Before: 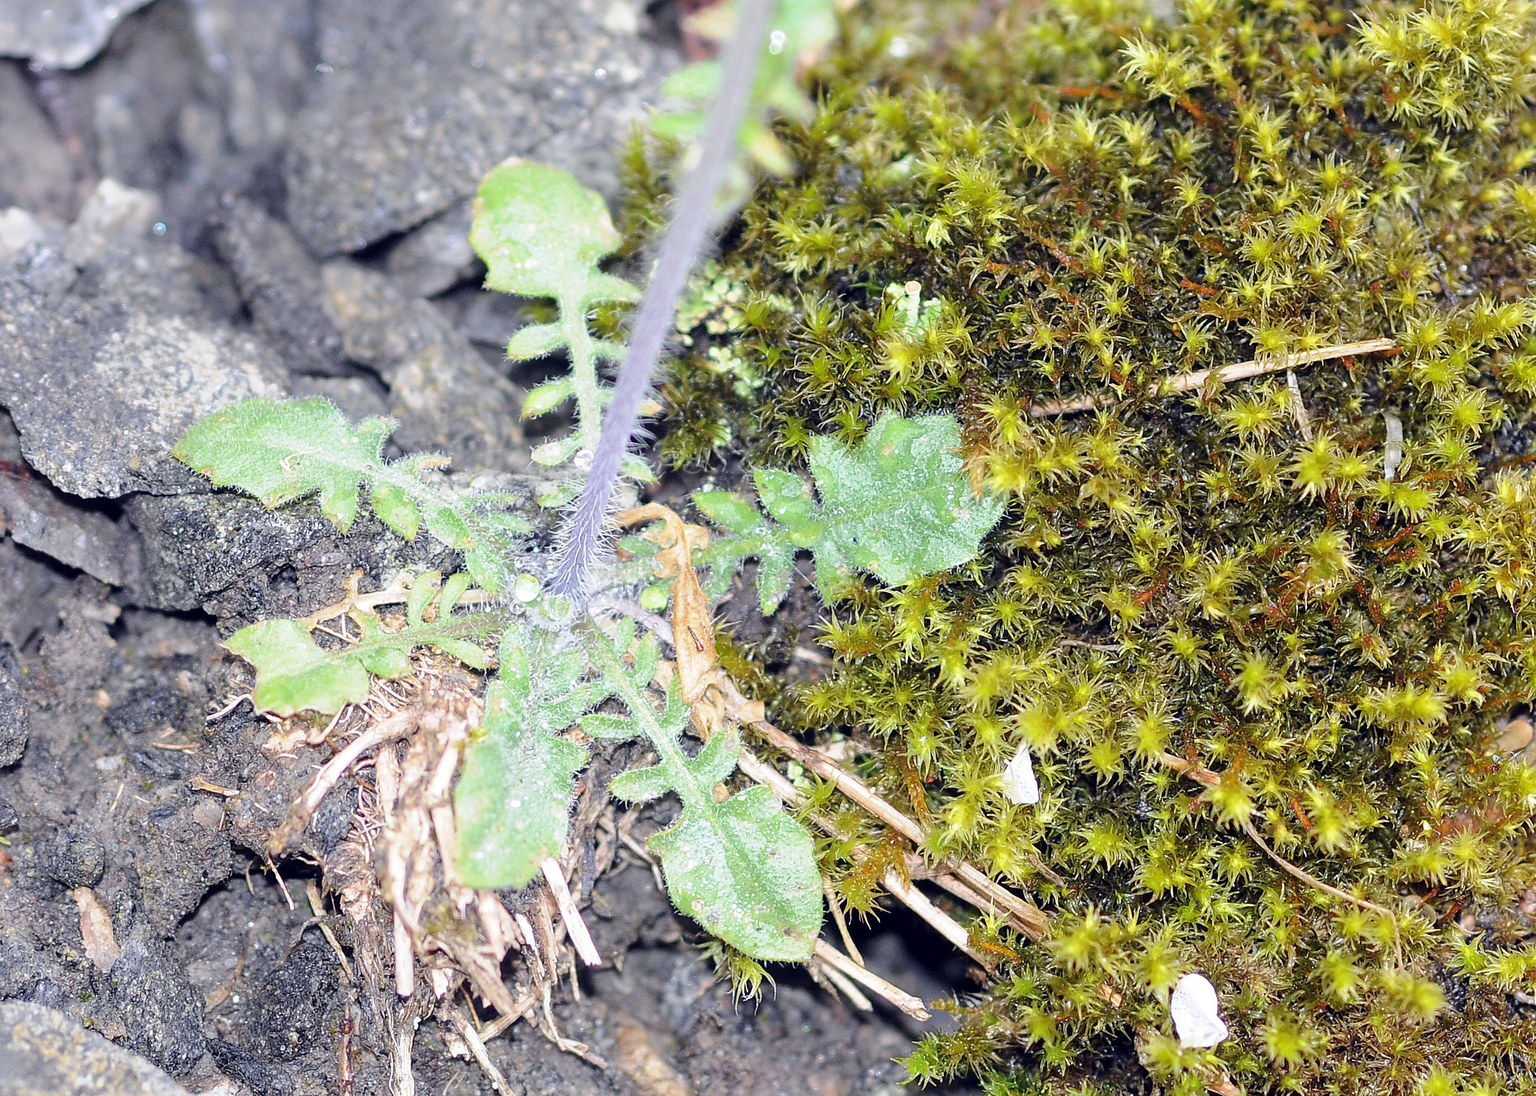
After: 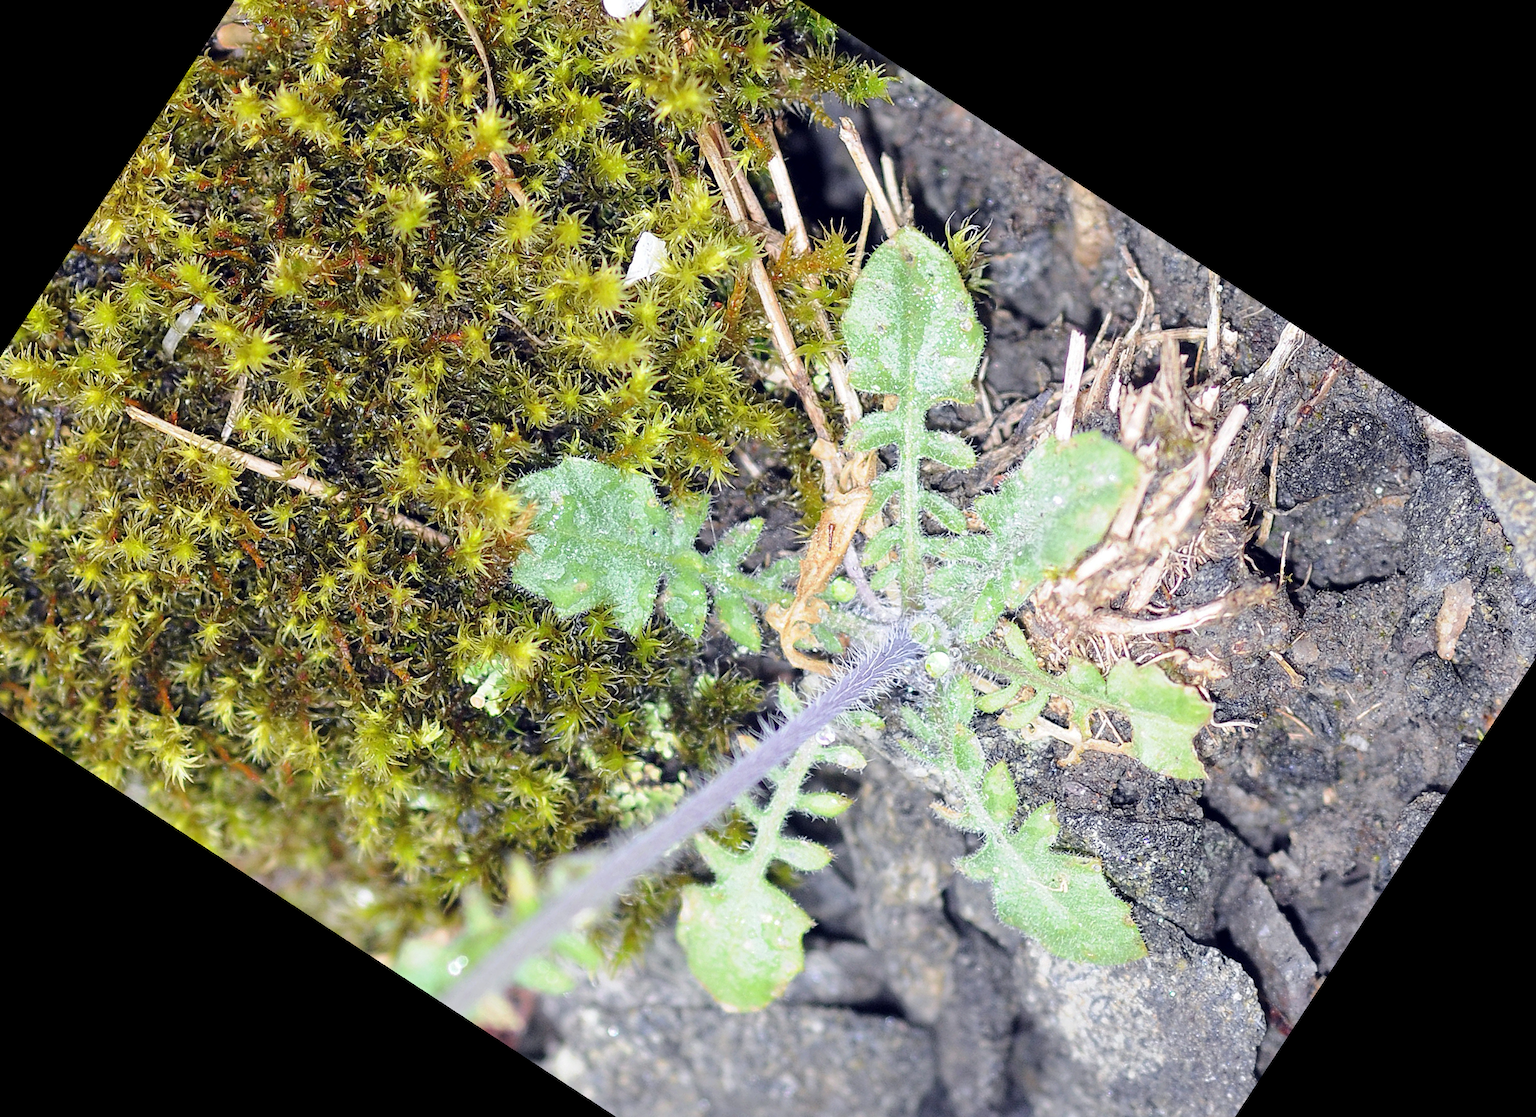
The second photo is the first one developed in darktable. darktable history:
crop and rotate: angle 146.74°, left 9.14%, top 15.575%, right 4.448%, bottom 17.016%
